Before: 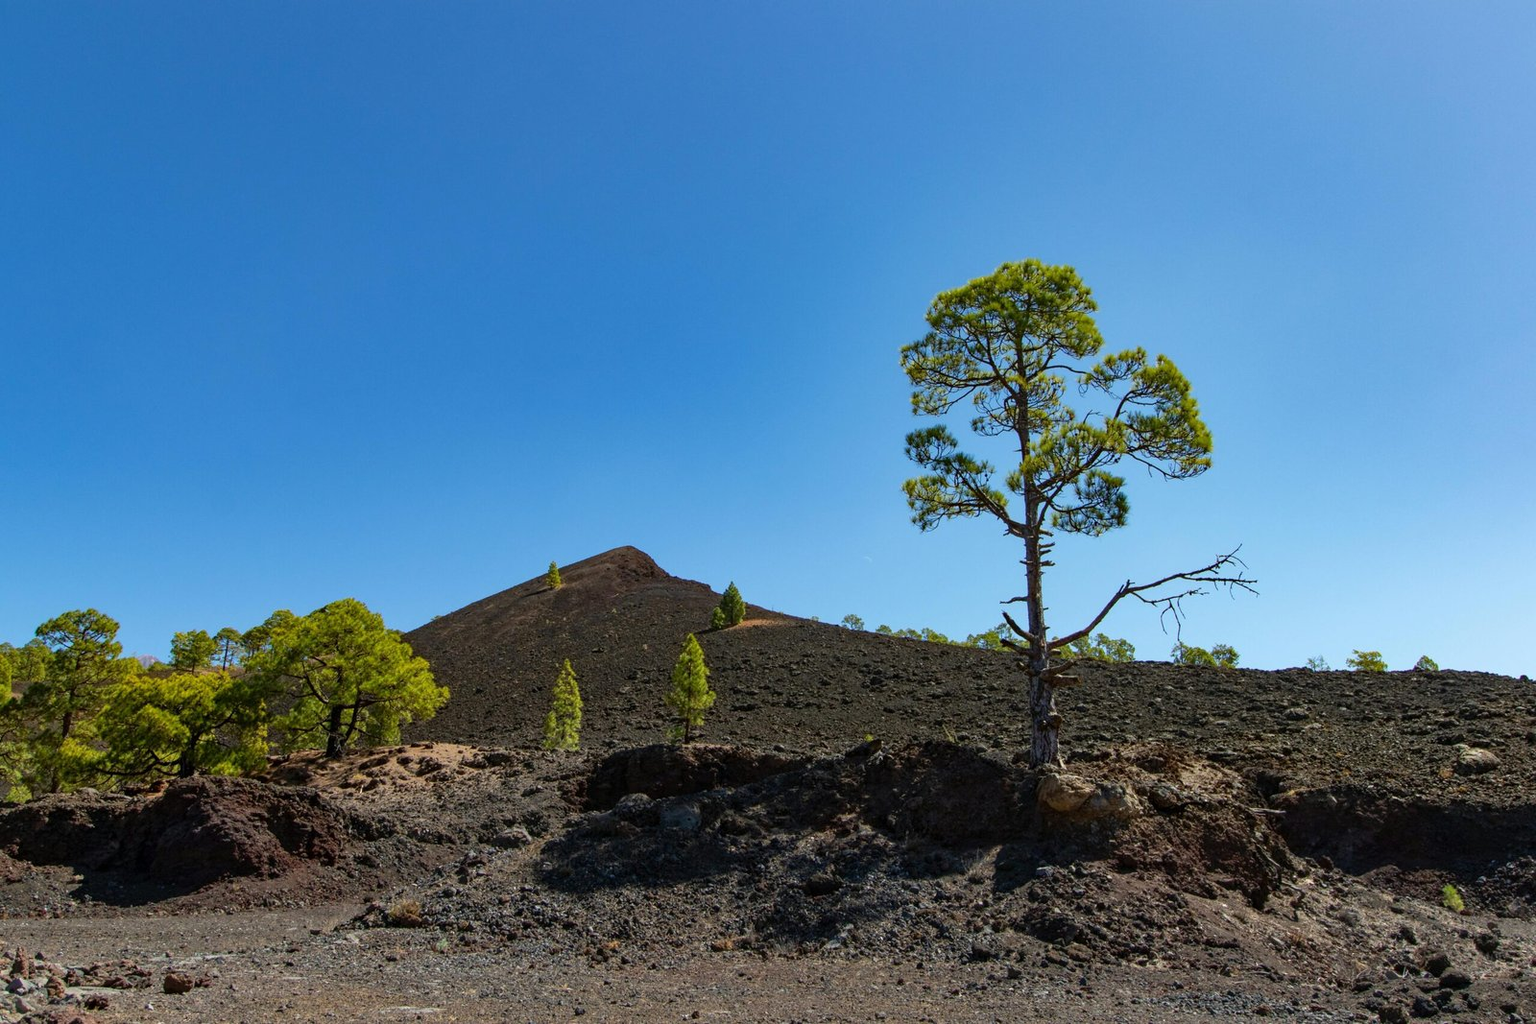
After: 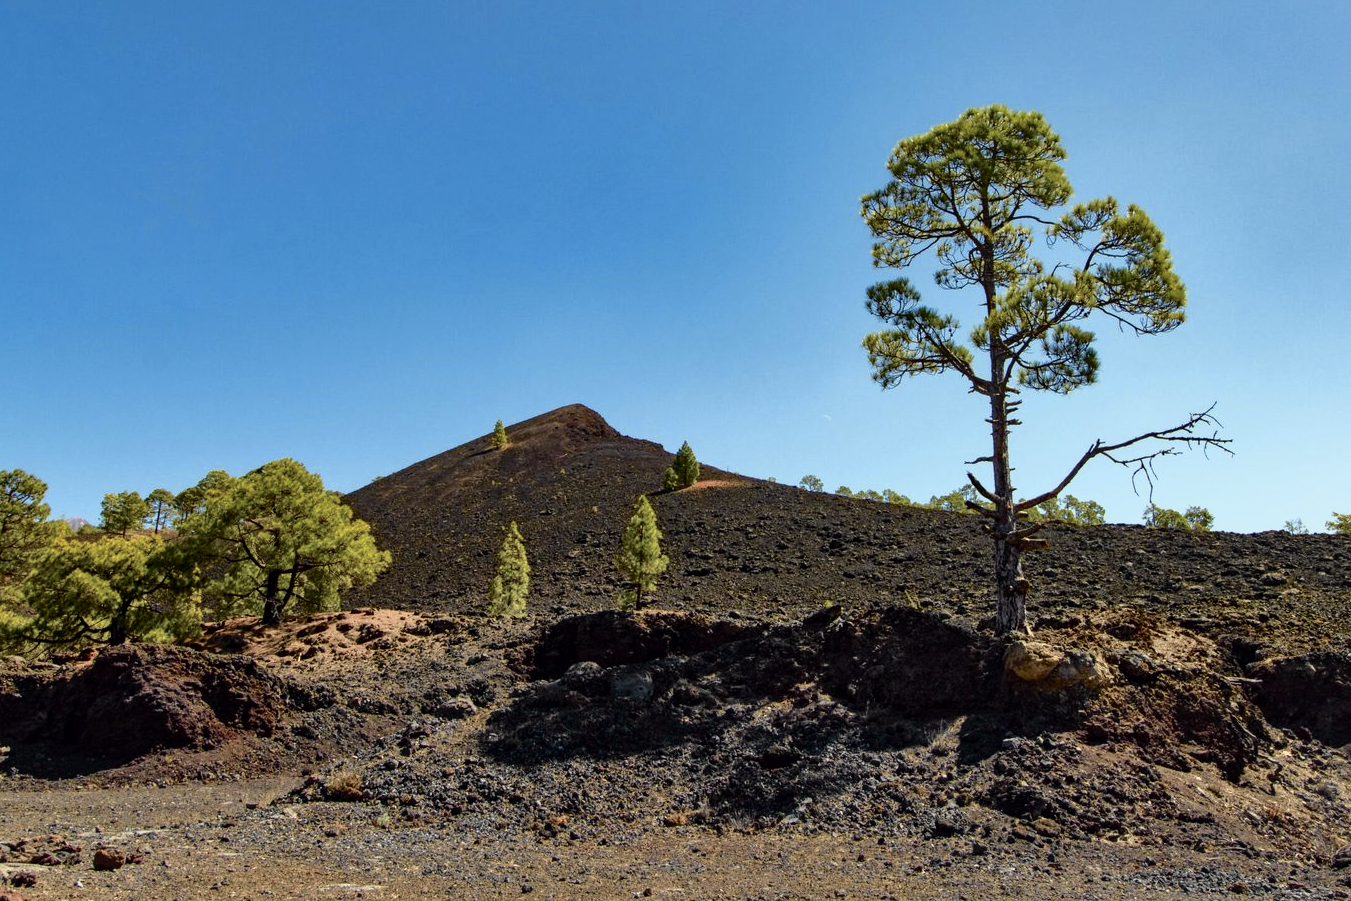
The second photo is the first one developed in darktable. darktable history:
crop and rotate: left 4.842%, top 15.51%, right 10.668%
shadows and highlights: shadows 37.27, highlights -28.18, soften with gaussian
local contrast: mode bilateral grid, contrast 20, coarseness 50, detail 120%, midtone range 0.2
tone curve: curves: ch0 [(0, 0) (0.105, 0.08) (0.195, 0.18) (0.283, 0.288) (0.384, 0.419) (0.485, 0.531) (0.638, 0.69) (0.795, 0.879) (1, 0.977)]; ch1 [(0, 0) (0.161, 0.092) (0.35, 0.33) (0.379, 0.401) (0.456, 0.469) (0.498, 0.503) (0.531, 0.537) (0.596, 0.621) (0.635, 0.655) (1, 1)]; ch2 [(0, 0) (0.371, 0.362) (0.437, 0.437) (0.483, 0.484) (0.53, 0.515) (0.56, 0.58) (0.622, 0.606) (1, 1)], color space Lab, independent channels, preserve colors none
white balance: red 1.029, blue 0.92
